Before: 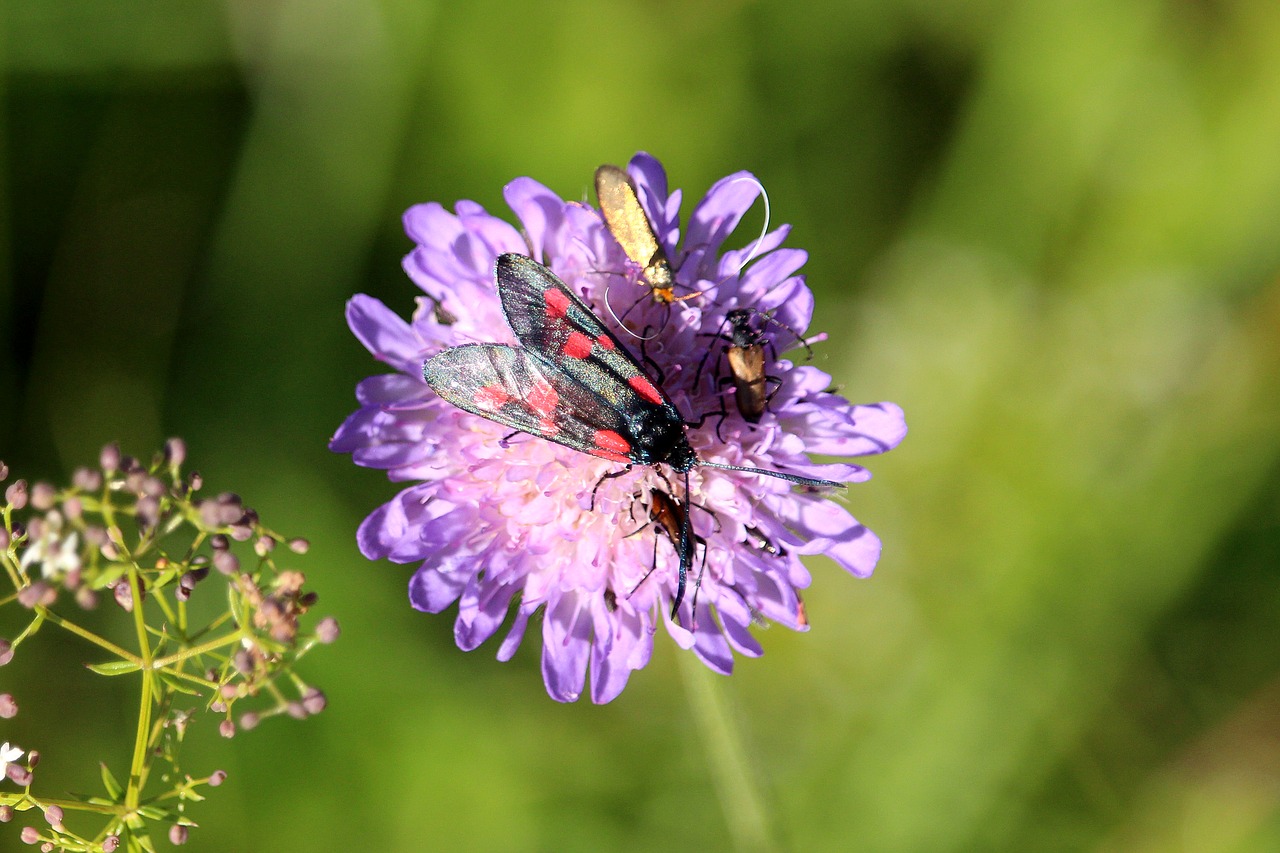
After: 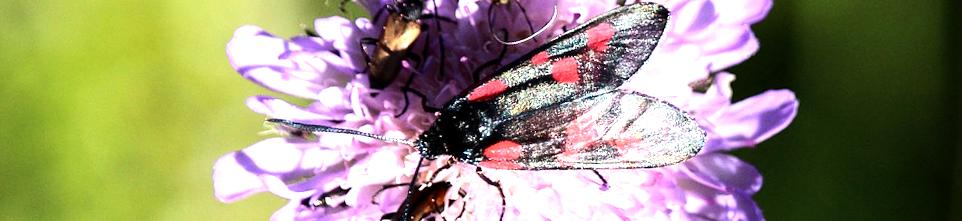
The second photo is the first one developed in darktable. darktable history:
tone equalizer: -8 EV -1.08 EV, -7 EV -1.01 EV, -6 EV -0.867 EV, -5 EV -0.578 EV, -3 EV 0.578 EV, -2 EV 0.867 EV, -1 EV 1.01 EV, +0 EV 1.08 EV, edges refinement/feathering 500, mask exposure compensation -1.57 EV, preserve details no
rotate and perspective: rotation -2.29°, automatic cropping off
crop and rotate: angle 16.12°, top 30.835%, bottom 35.653%
